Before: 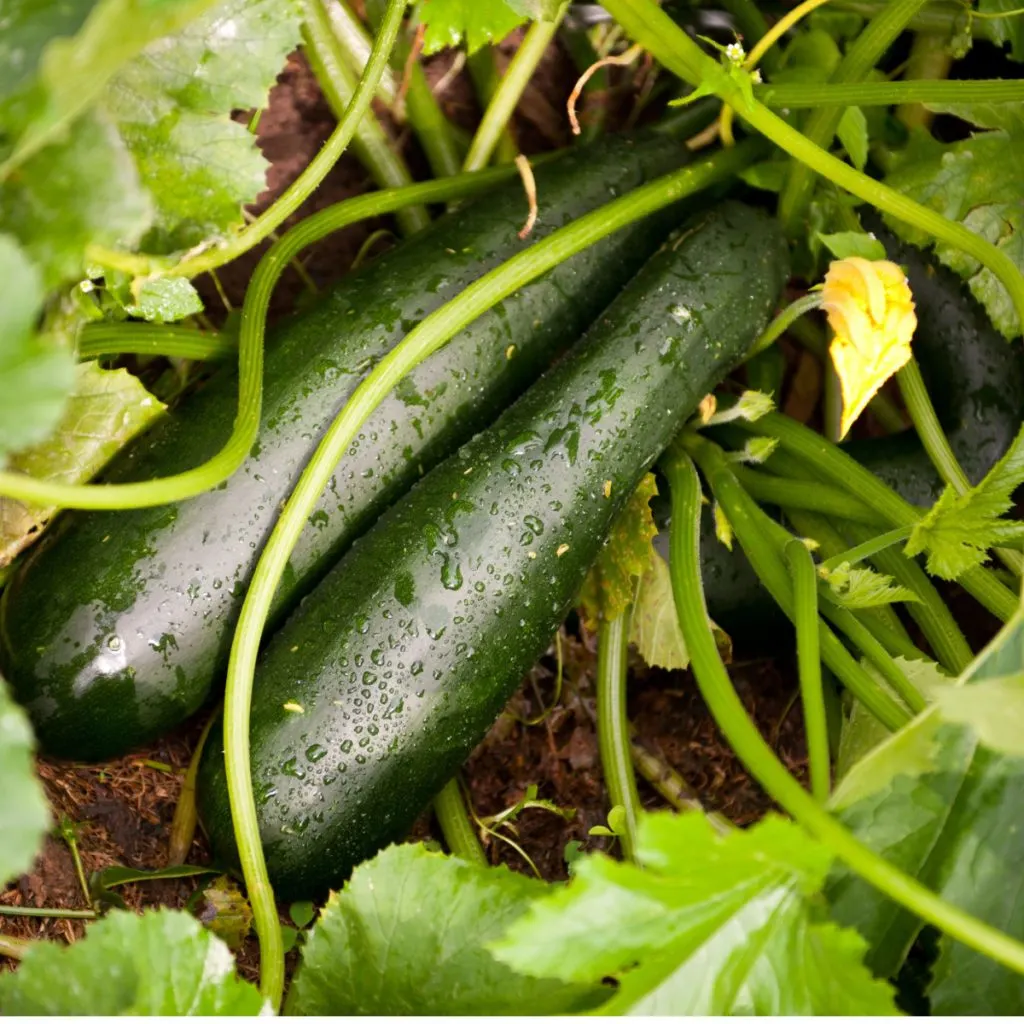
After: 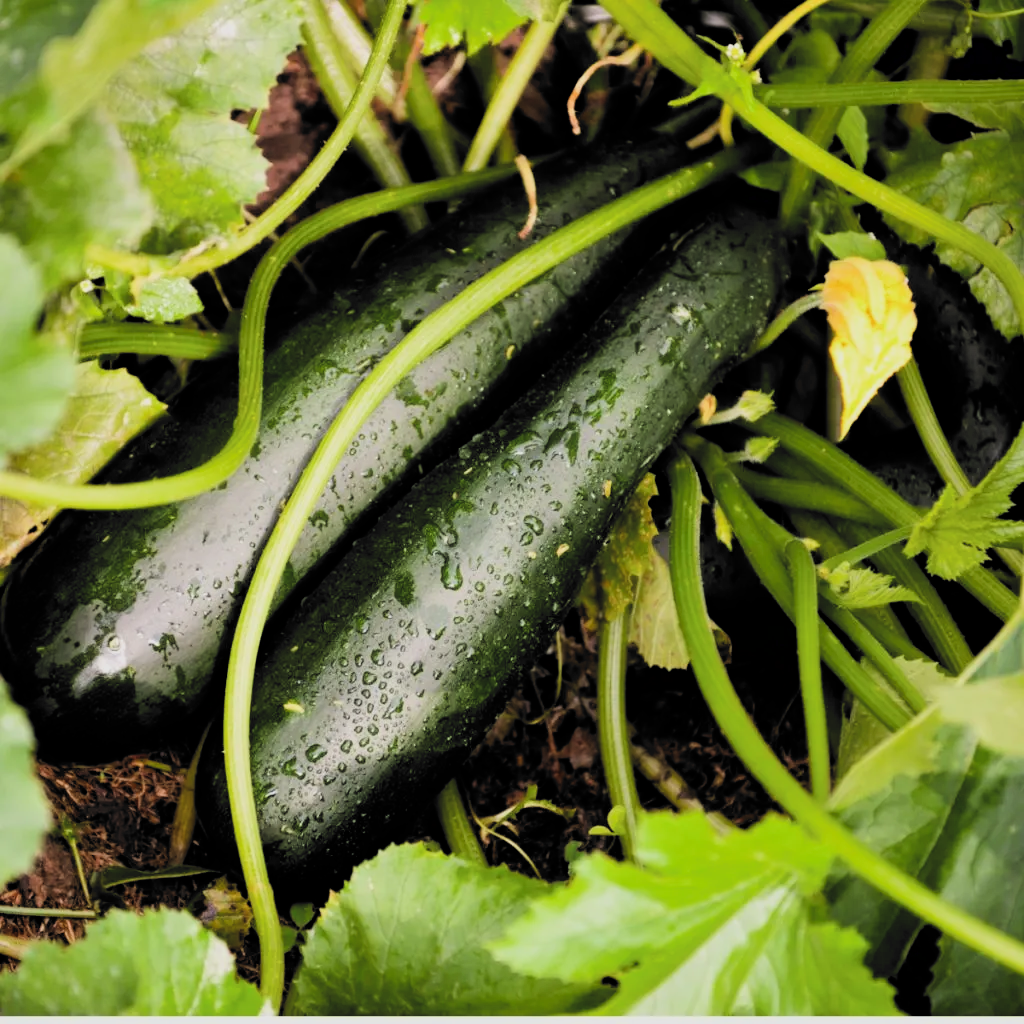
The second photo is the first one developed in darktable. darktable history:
filmic rgb: black relative exposure -5.08 EV, white relative exposure 3.98 EV, hardness 2.87, contrast 1.301, highlights saturation mix -29.96%, color science v6 (2022)
